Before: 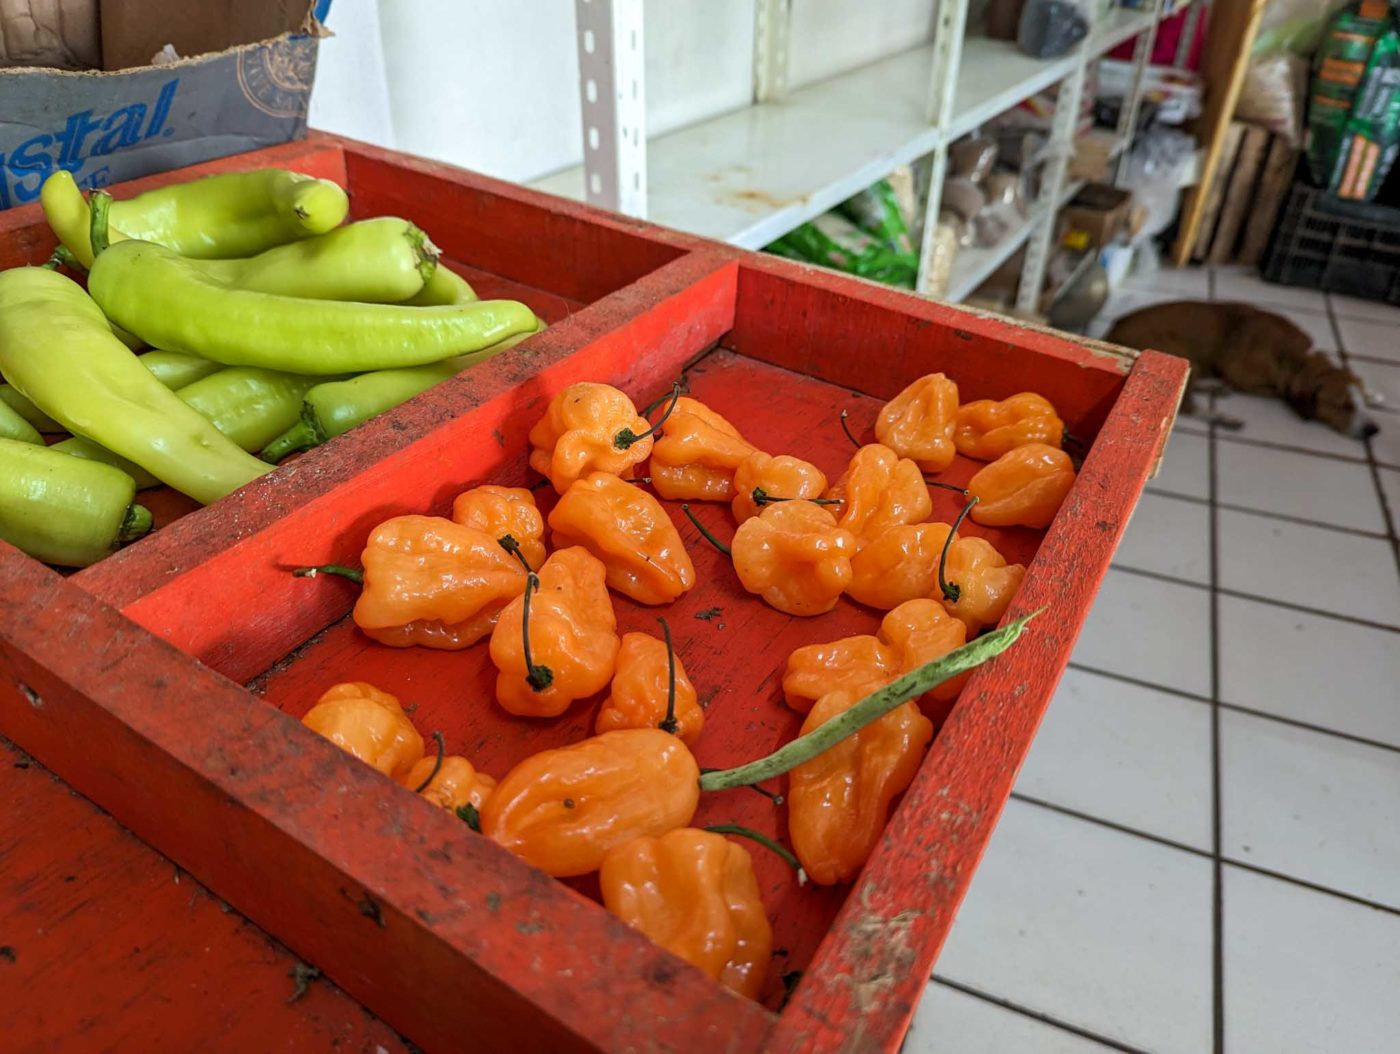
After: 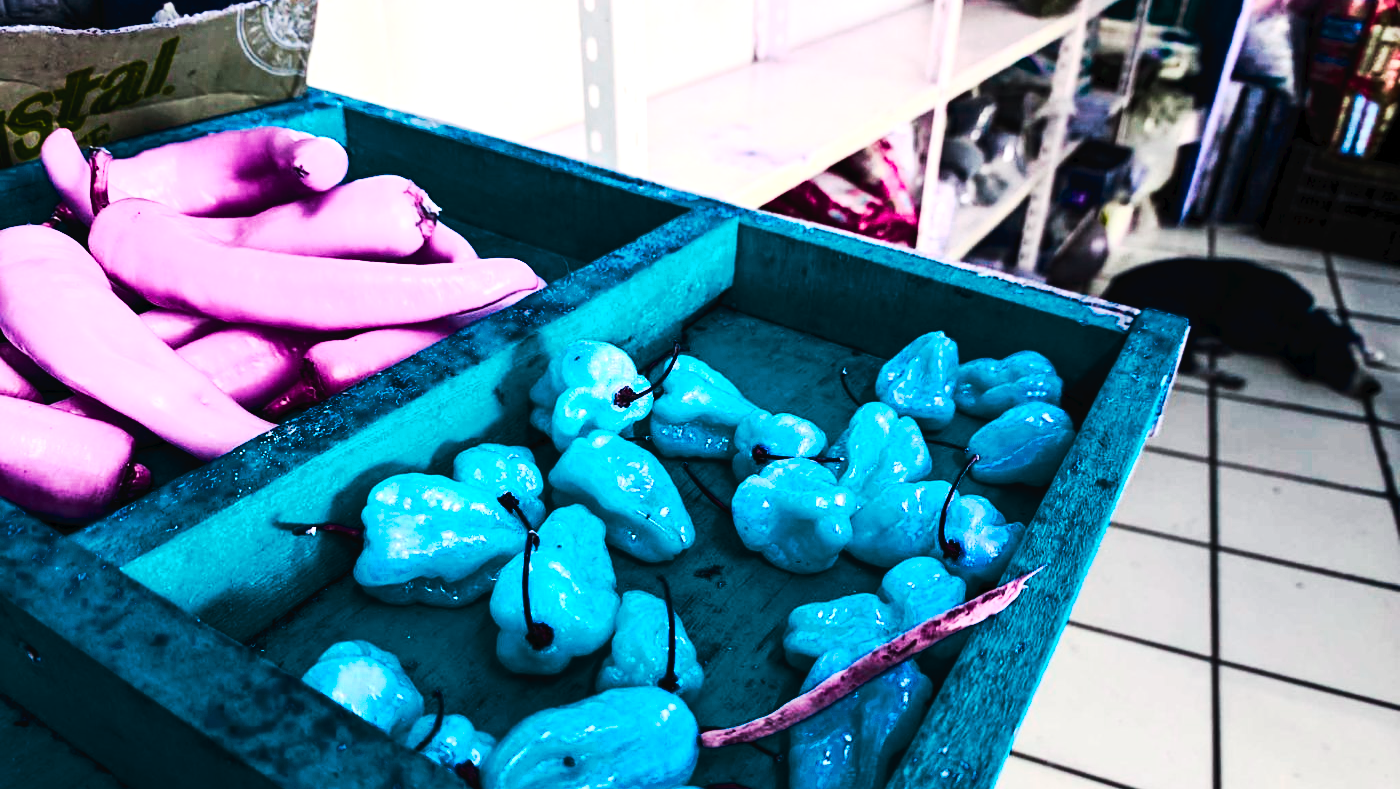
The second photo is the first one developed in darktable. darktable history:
color balance rgb: shadows lift › chroma 0.655%, shadows lift › hue 112.01°, perceptual saturation grading › global saturation 20%, perceptual saturation grading › highlights -25.113%, perceptual saturation grading › shadows 24.721%, hue shift -148.56°, perceptual brilliance grading › highlights 3.179%, perceptual brilliance grading › mid-tones -18.457%, perceptual brilliance grading › shadows -40.705%, contrast 34.812%, saturation formula JzAzBz (2021)
tone curve: curves: ch0 [(0, 0) (0.003, 0.023) (0.011, 0.024) (0.025, 0.026) (0.044, 0.035) (0.069, 0.05) (0.1, 0.071) (0.136, 0.098) (0.177, 0.135) (0.224, 0.172) (0.277, 0.227) (0.335, 0.296) (0.399, 0.372) (0.468, 0.462) (0.543, 0.58) (0.623, 0.697) (0.709, 0.789) (0.801, 0.86) (0.898, 0.918) (1, 1)], preserve colors none
crop: top 4.075%, bottom 21.023%
base curve: curves: ch0 [(0, 0) (0.028, 0.03) (0.121, 0.232) (0.46, 0.748) (0.859, 0.968) (1, 1)]
